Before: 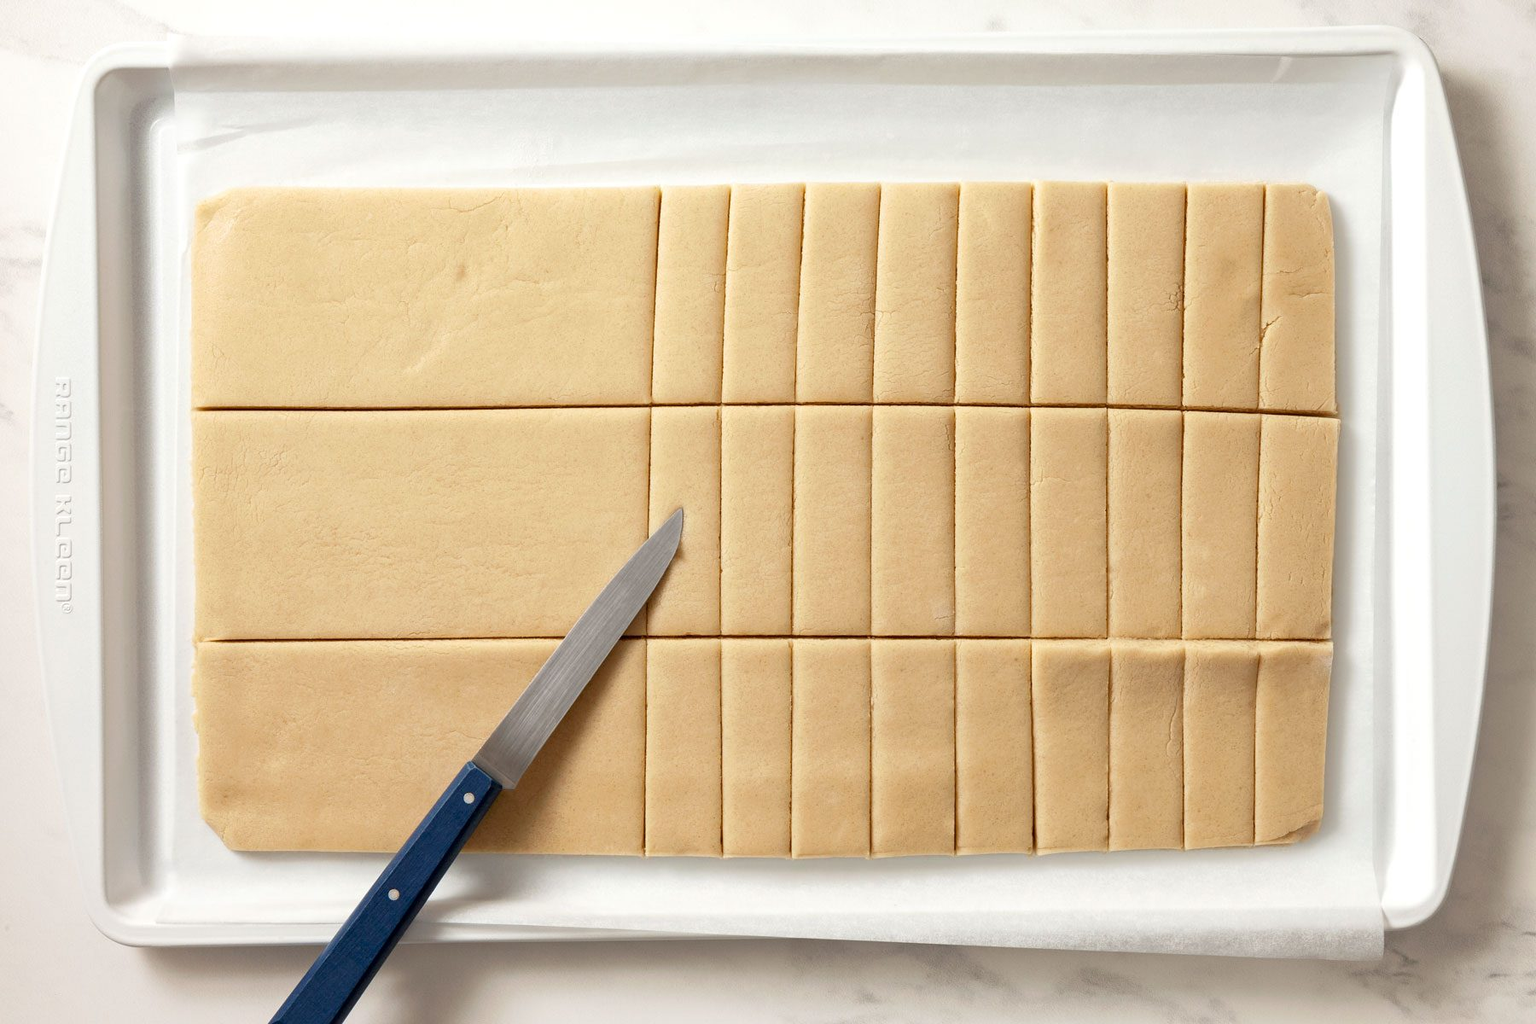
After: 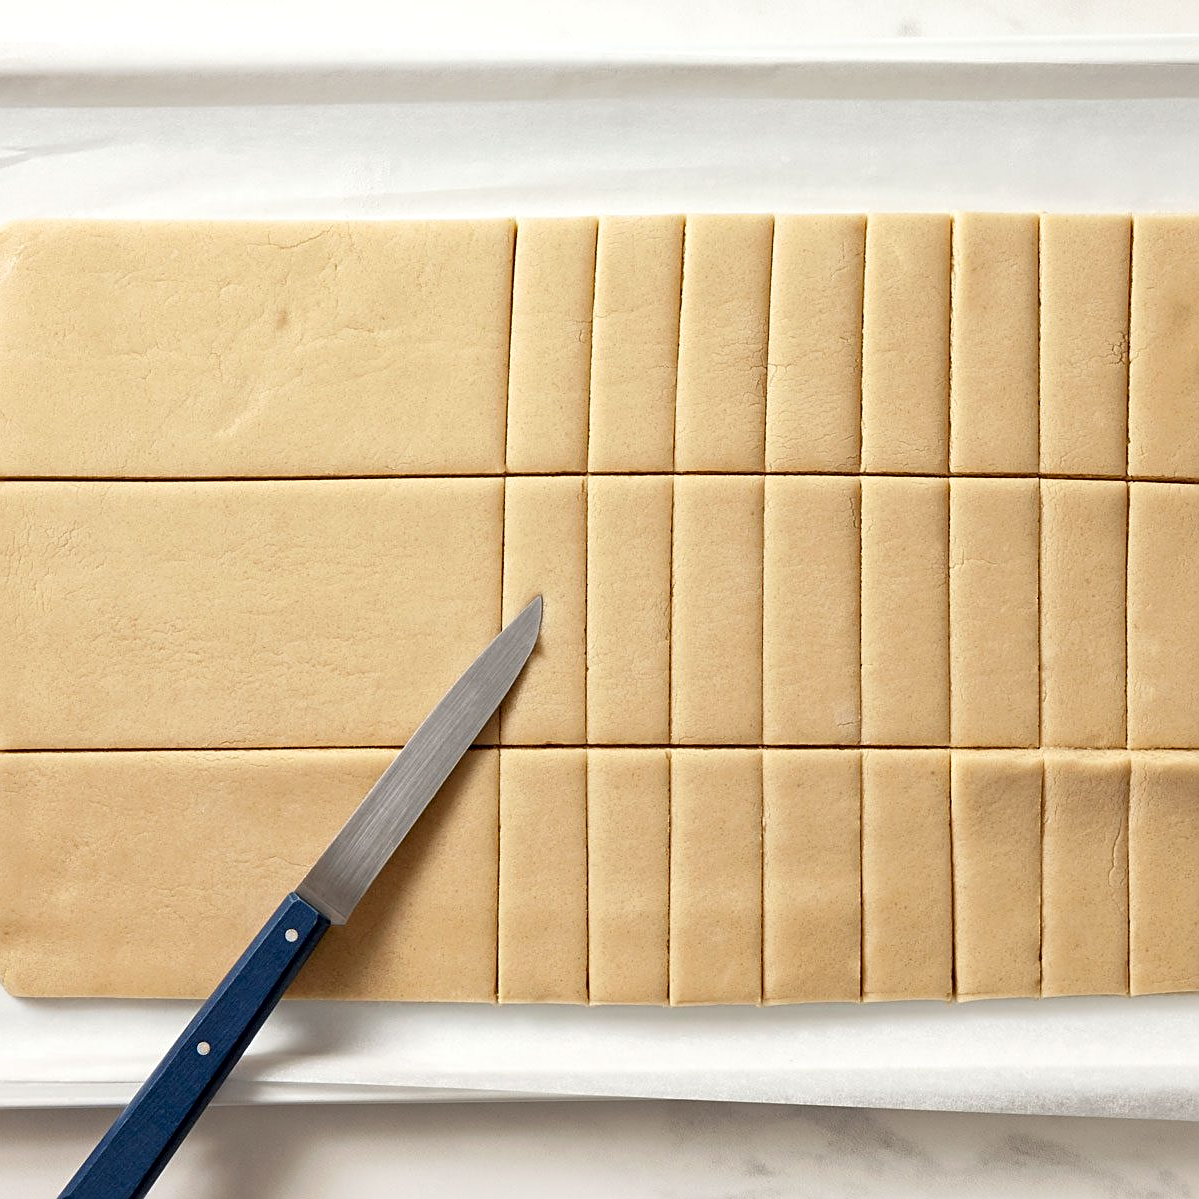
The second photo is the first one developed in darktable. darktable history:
sharpen: amount 0.489
contrast equalizer: octaves 7, y [[0.509, 0.517, 0.523, 0.523, 0.517, 0.509], [0.5 ×6], [0.5 ×6], [0 ×6], [0 ×6]]
crop and rotate: left 14.379%, right 18.99%
